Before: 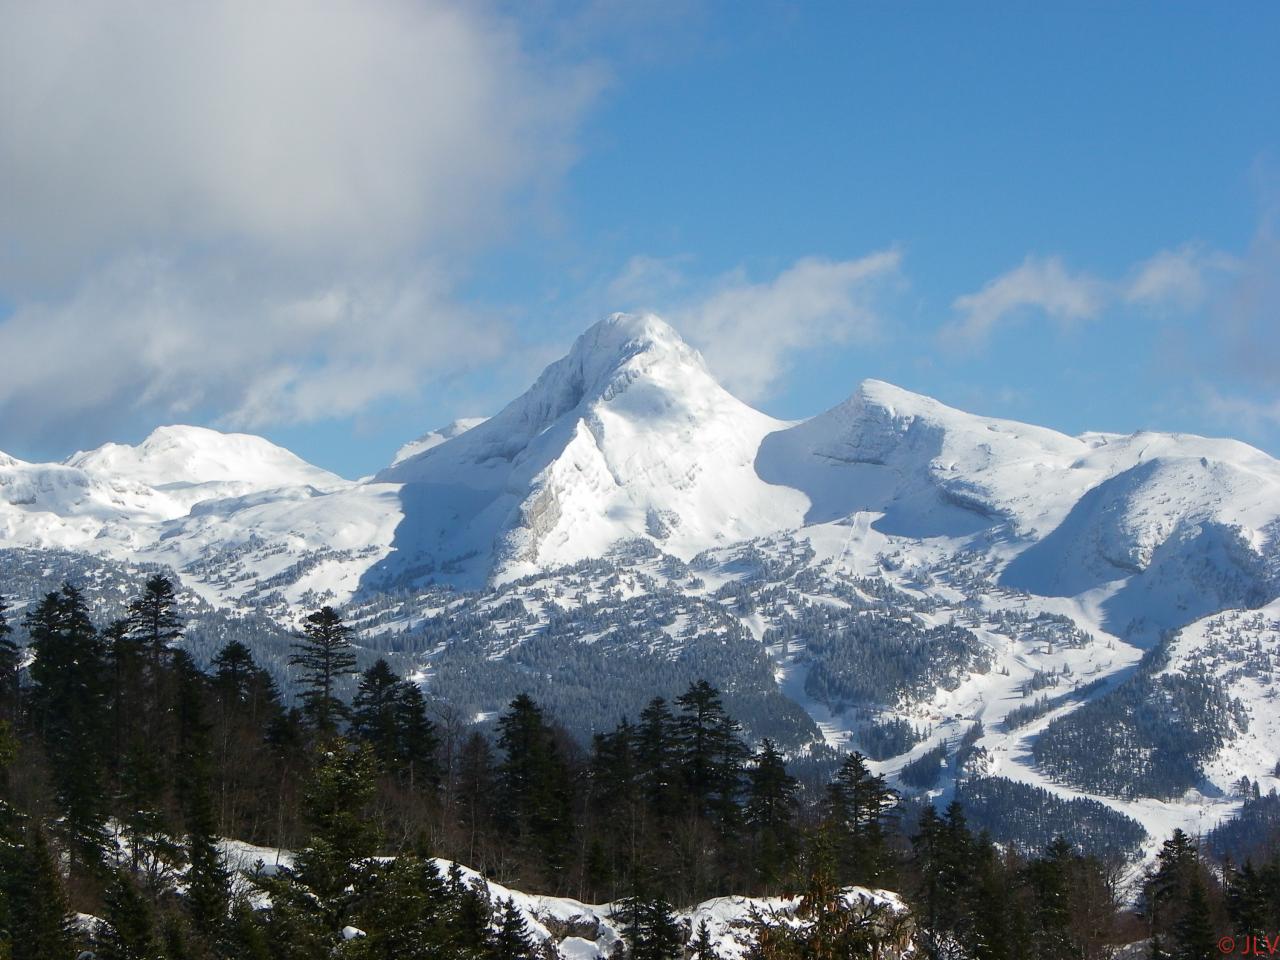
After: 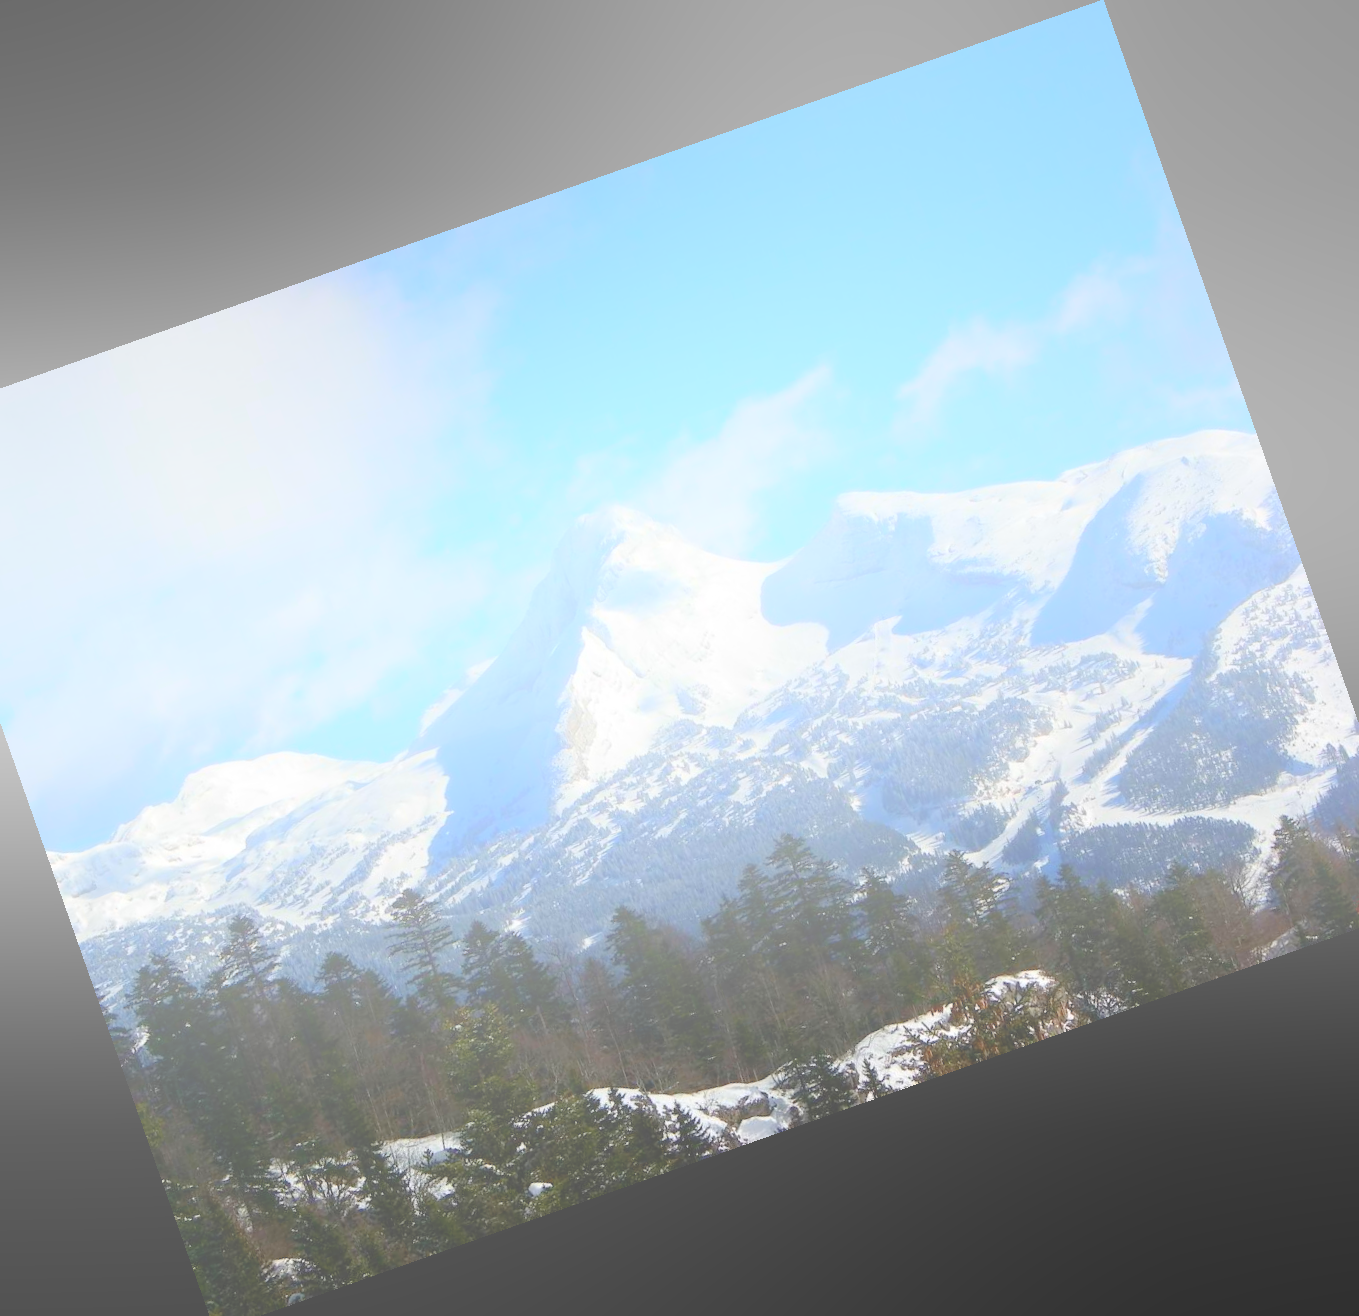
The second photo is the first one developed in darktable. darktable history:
bloom: size 70%, threshold 25%, strength 70%
crop and rotate: angle 19.43°, left 6.812%, right 4.125%, bottom 1.087%
